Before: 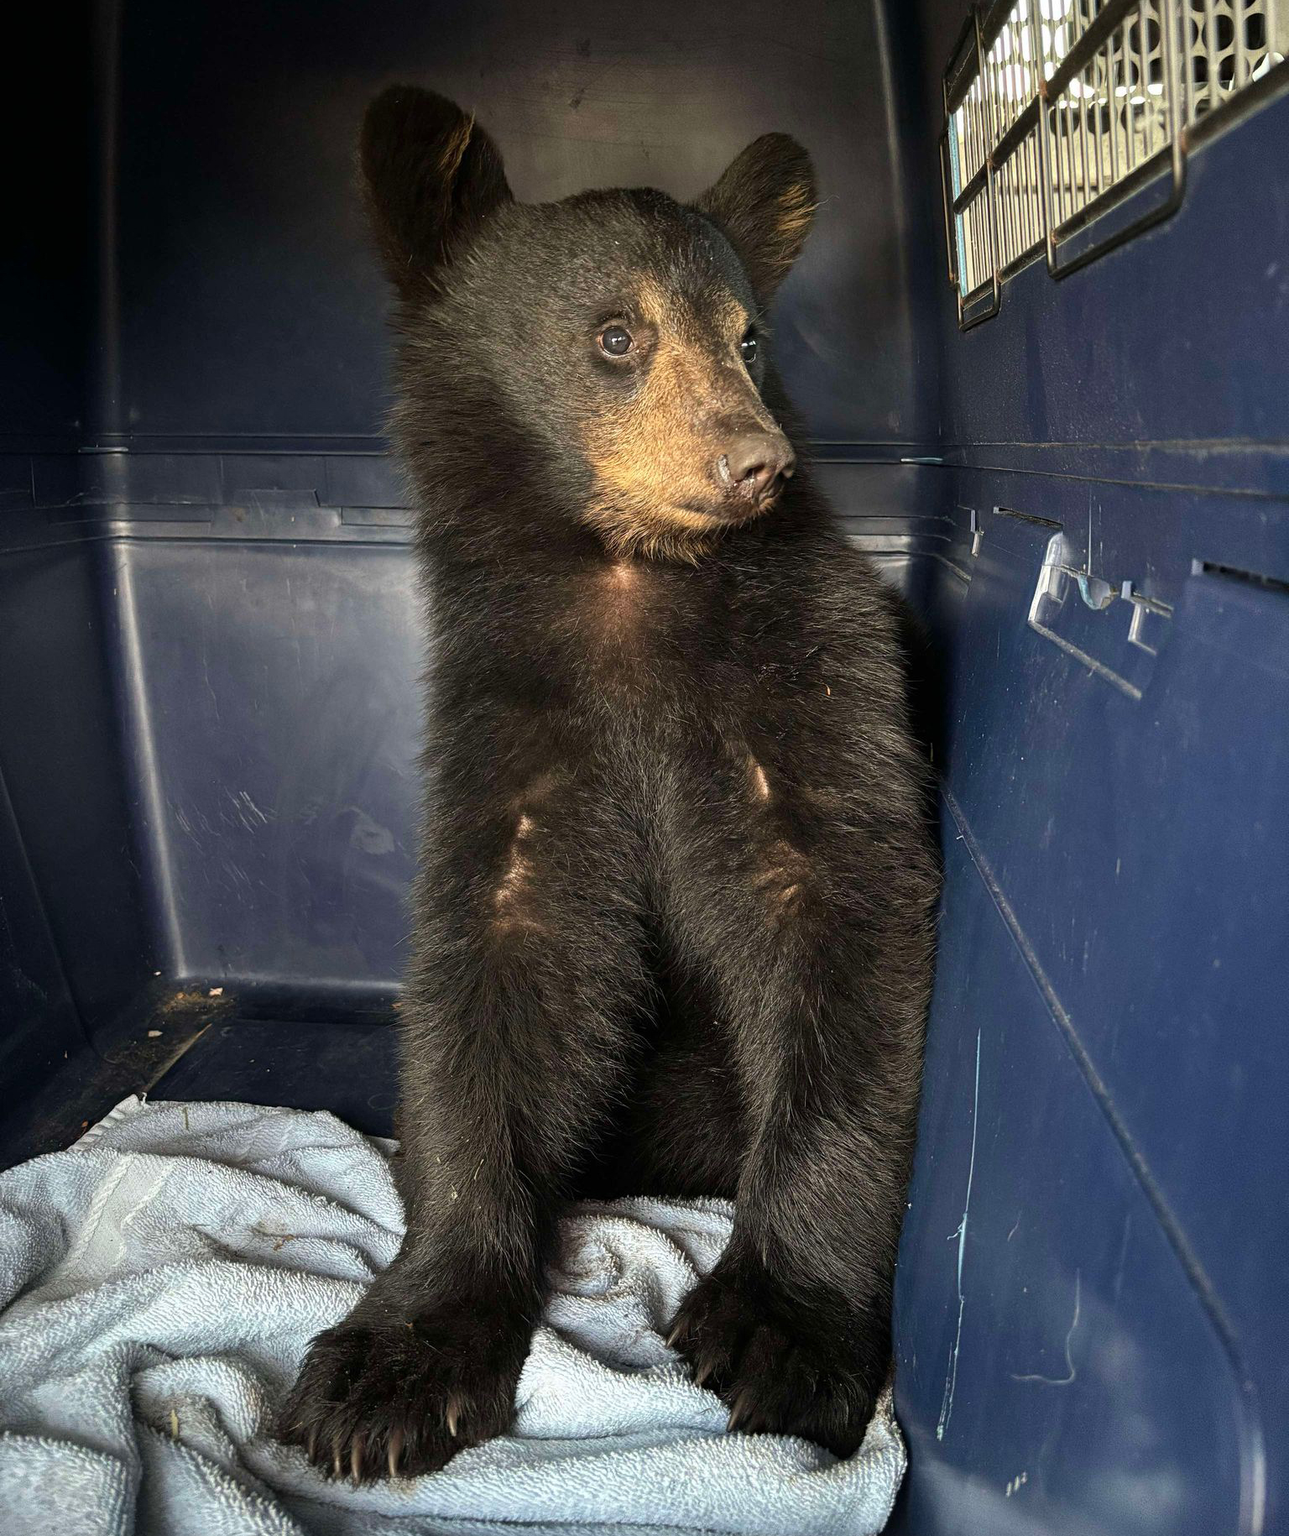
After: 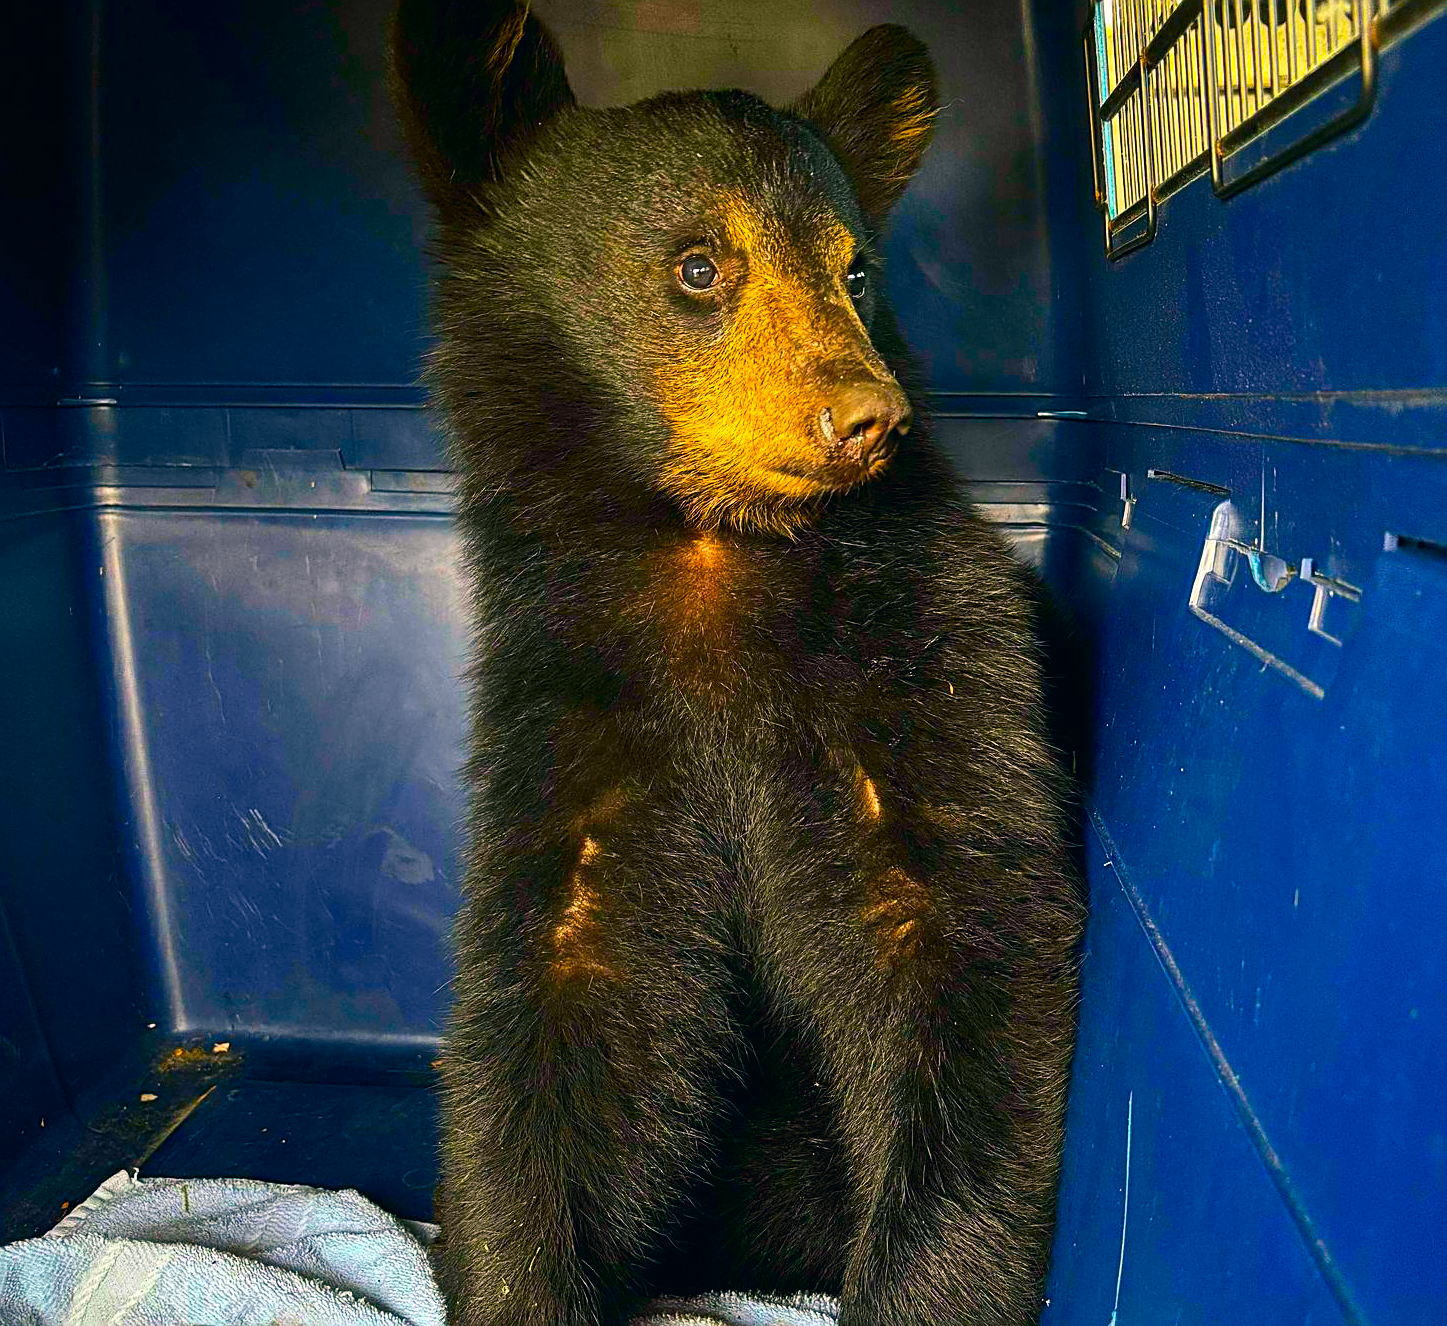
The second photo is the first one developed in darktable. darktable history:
color correction: highlights a* 5.38, highlights b* 5.3, shadows a* -4.11, shadows b* -5.07
sharpen: on, module defaults
crop: left 2.364%, top 7.347%, right 3.405%, bottom 20.151%
color balance rgb: shadows lift › chroma 2.049%, shadows lift › hue 214.82°, linear chroma grading › global chroma 41.629%, perceptual saturation grading › global saturation 30.578%, global vibrance 25.574%
contrast brightness saturation: contrast 0.168, saturation 0.312
exposure: exposure -0.018 EV, compensate exposure bias true, compensate highlight preservation false
